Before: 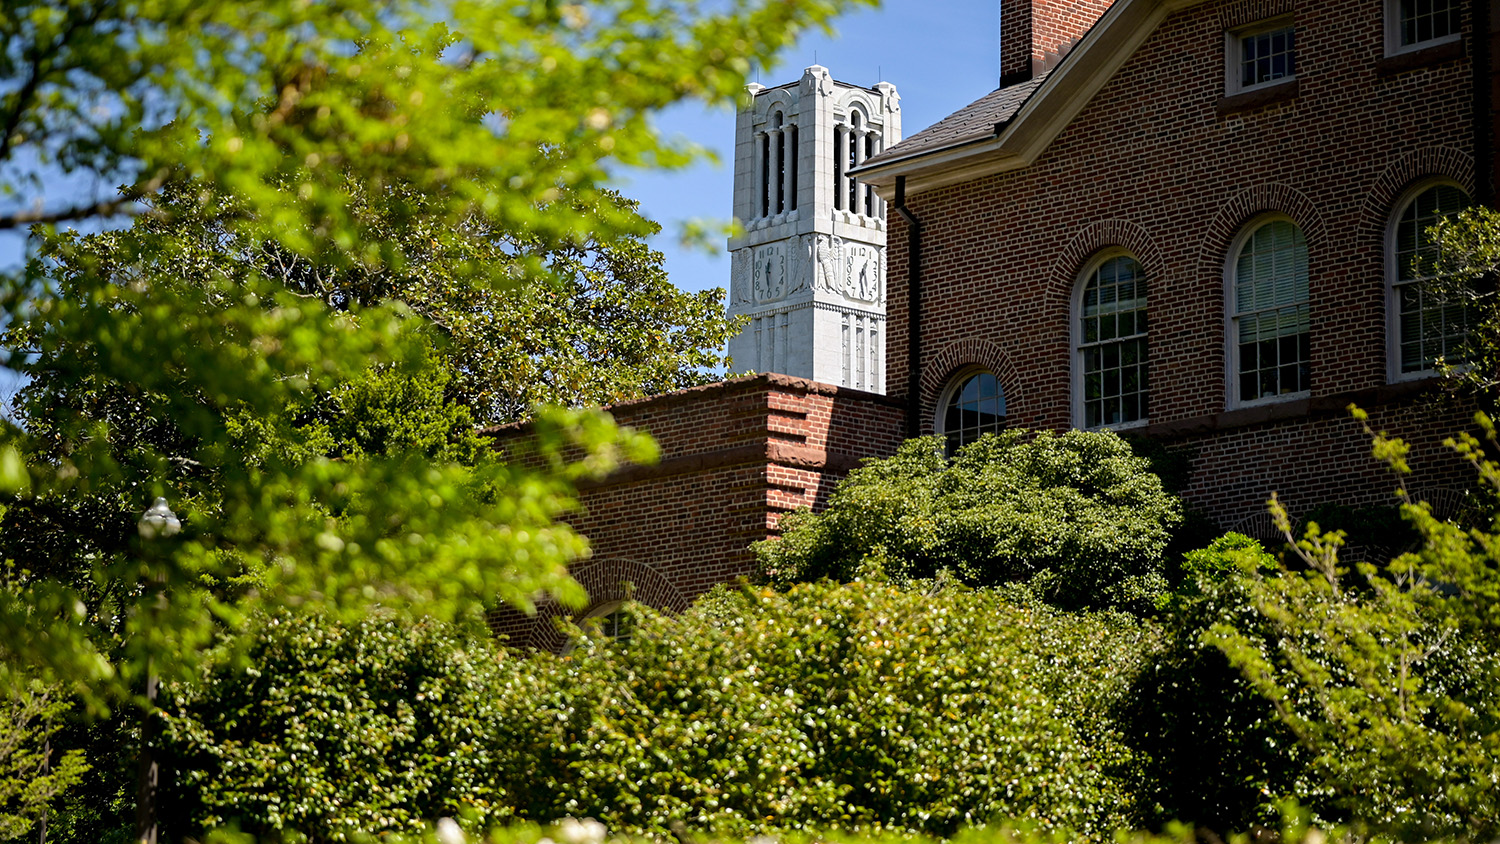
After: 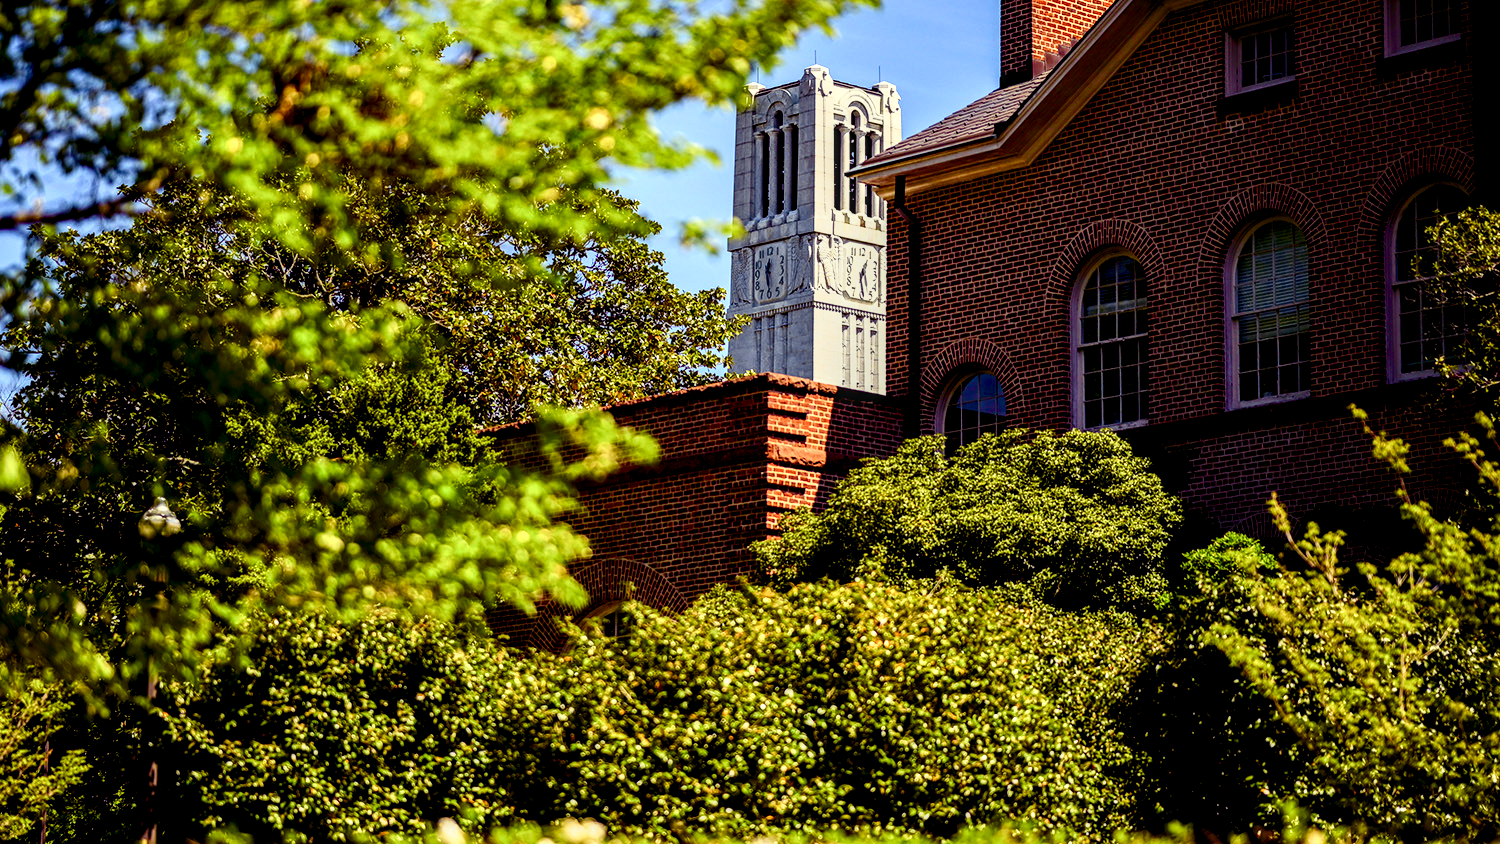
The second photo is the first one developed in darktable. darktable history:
tone curve: curves: ch0 [(0, 0) (0.187, 0.12) (0.384, 0.363) (0.618, 0.698) (0.754, 0.857) (0.875, 0.956) (1, 0.987)]; ch1 [(0, 0) (0.402, 0.36) (0.476, 0.466) (0.501, 0.501) (0.518, 0.514) (0.564, 0.608) (0.614, 0.664) (0.692, 0.744) (1, 1)]; ch2 [(0, 0) (0.435, 0.412) (0.483, 0.481) (0.503, 0.503) (0.522, 0.535) (0.563, 0.601) (0.627, 0.699) (0.699, 0.753) (0.997, 0.858)], color space Lab, independent channels
local contrast: highlights 25%, detail 150%
color balance rgb: shadows lift › luminance -21.66%, shadows lift › chroma 8.98%, shadows lift › hue 283.37°, power › chroma 1.05%, power › hue 25.59°, highlights gain › luminance 6.08%, highlights gain › chroma 2.55%, highlights gain › hue 90°, global offset › luminance -0.87%, perceptual saturation grading › global saturation 25%, perceptual saturation grading › highlights -28.39%, perceptual saturation grading › shadows 33.98%
